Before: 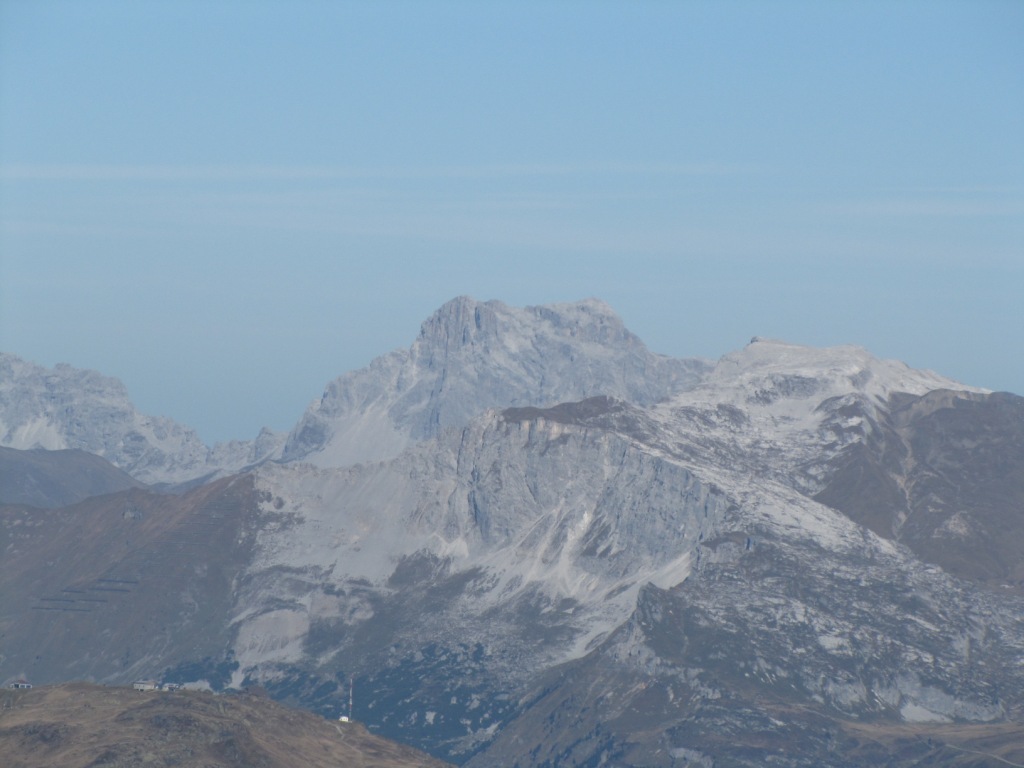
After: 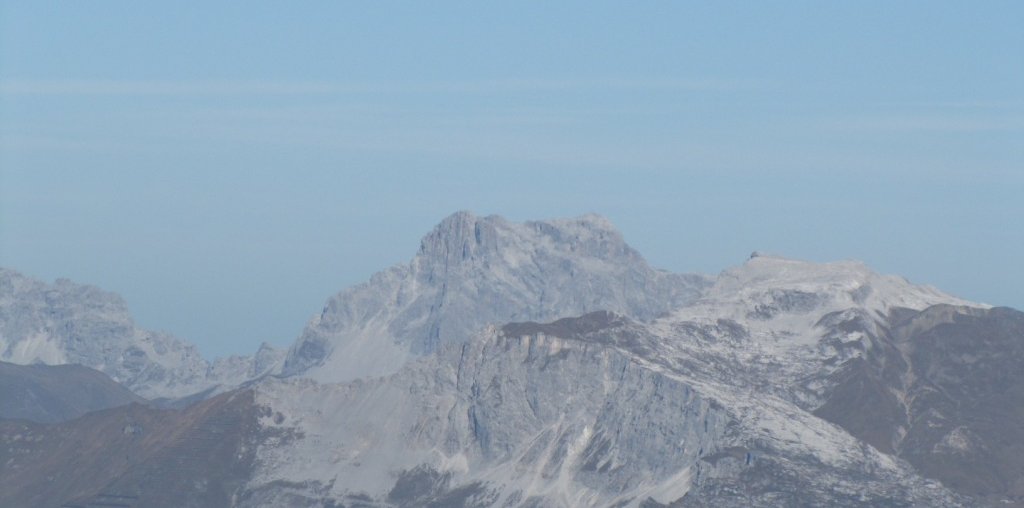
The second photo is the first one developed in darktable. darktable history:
crop: top 11.161%, bottom 22.612%
